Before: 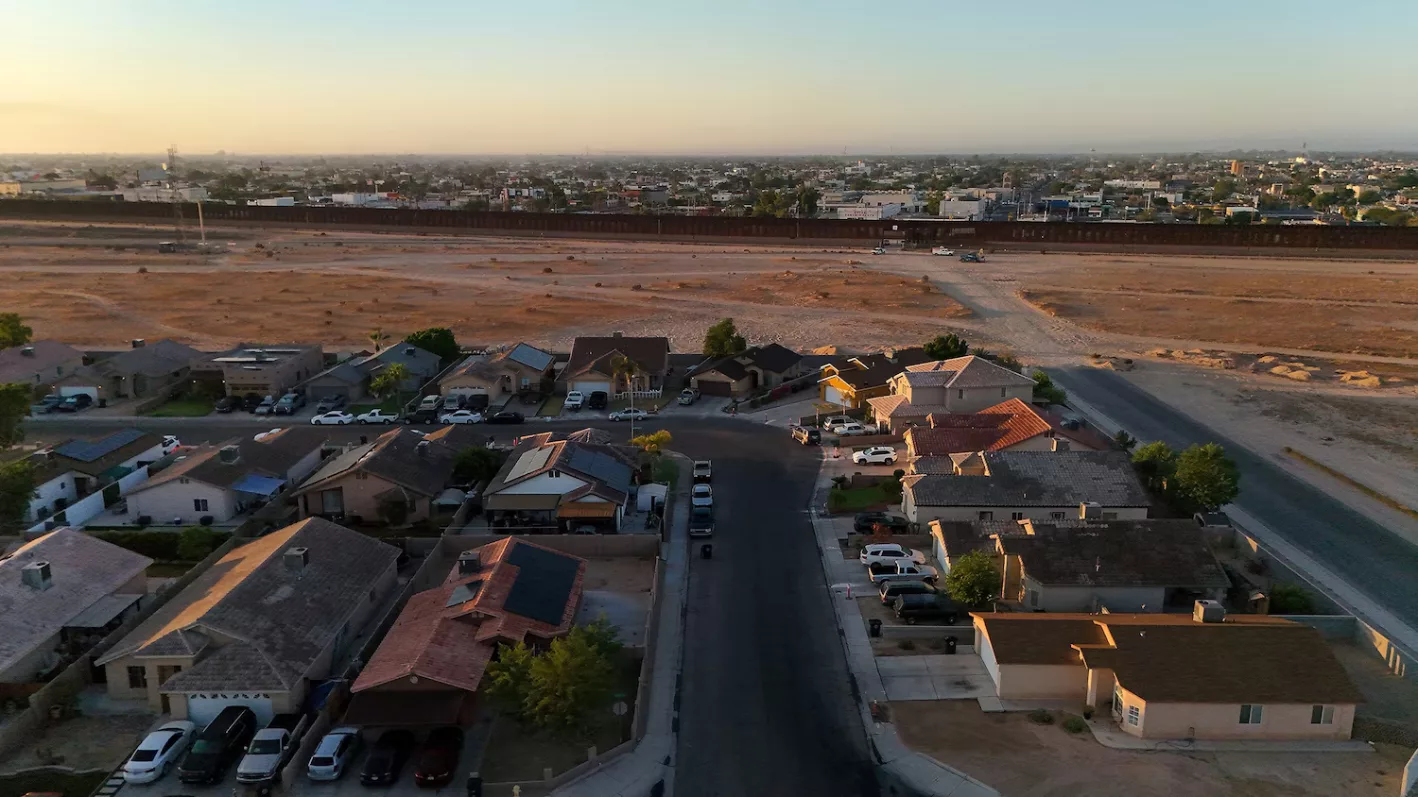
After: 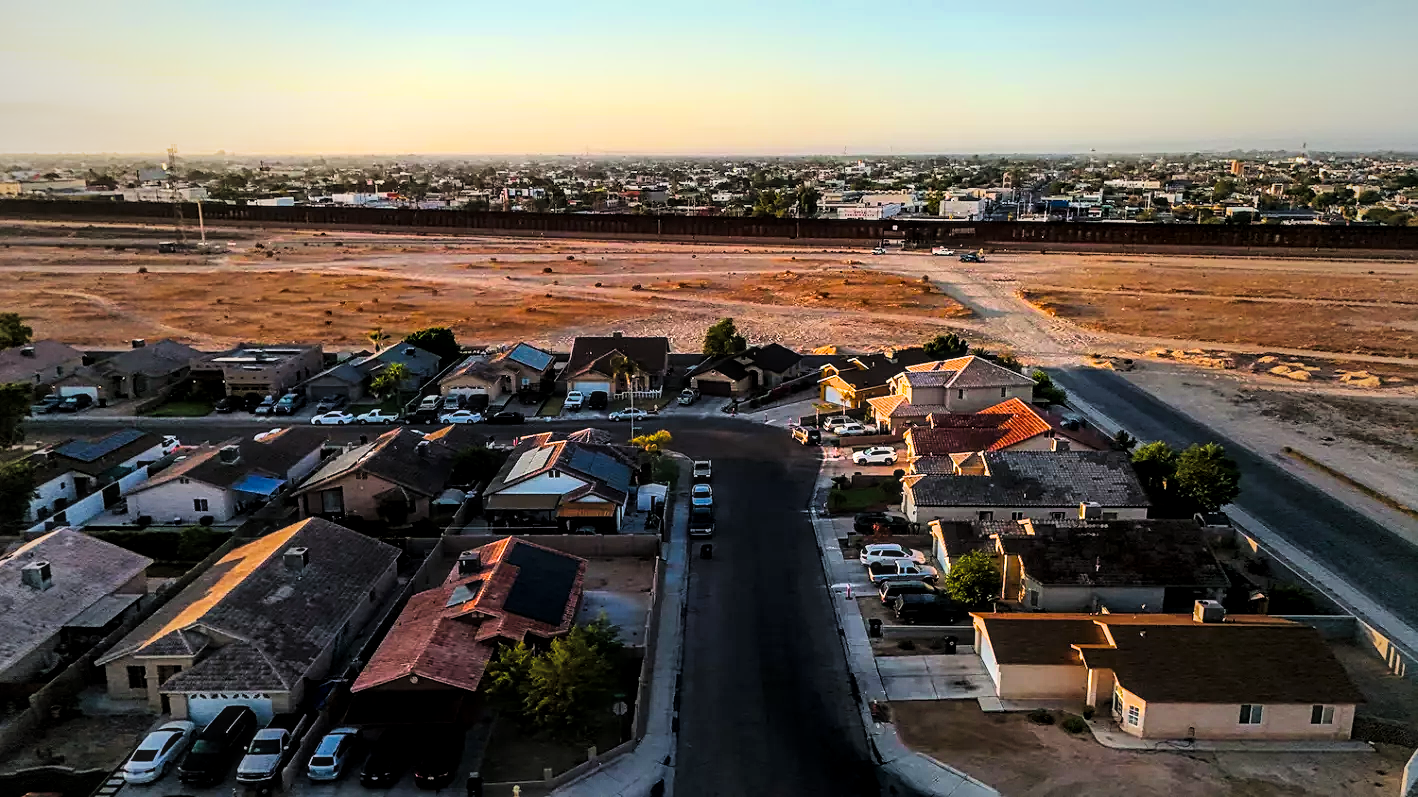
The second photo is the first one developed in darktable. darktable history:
local contrast: highlights 58%, detail 145%
exposure: black level correction 0, exposure 0.686 EV, compensate exposure bias true, compensate highlight preservation false
sharpen: on, module defaults
tone curve: curves: ch0 [(0, 0.032) (0.181, 0.152) (0.751, 0.762) (1, 1)], preserve colors none
color zones: curves: ch0 [(0, 0.5) (0.143, 0.5) (0.286, 0.5) (0.429, 0.5) (0.571, 0.5) (0.714, 0.476) (0.857, 0.5) (1, 0.5)]; ch2 [(0, 0.5) (0.143, 0.5) (0.286, 0.5) (0.429, 0.5) (0.571, 0.5) (0.714, 0.487) (0.857, 0.5) (1, 0.5)], mix 99.83%
filmic rgb: black relative exposure -7.65 EV, white relative exposure 4.56 EV, hardness 3.61, contrast 1.052, color science v6 (2022)
vignetting: fall-off start 72.72%, fall-off radius 107.12%, width/height ratio 0.734
color balance rgb: linear chroma grading › global chroma 0.408%, perceptual saturation grading › global saturation 25.348%, perceptual brilliance grading › highlights 10.227%, perceptual brilliance grading › shadows -4.908%, global vibrance 25.906%, contrast 6.705%
